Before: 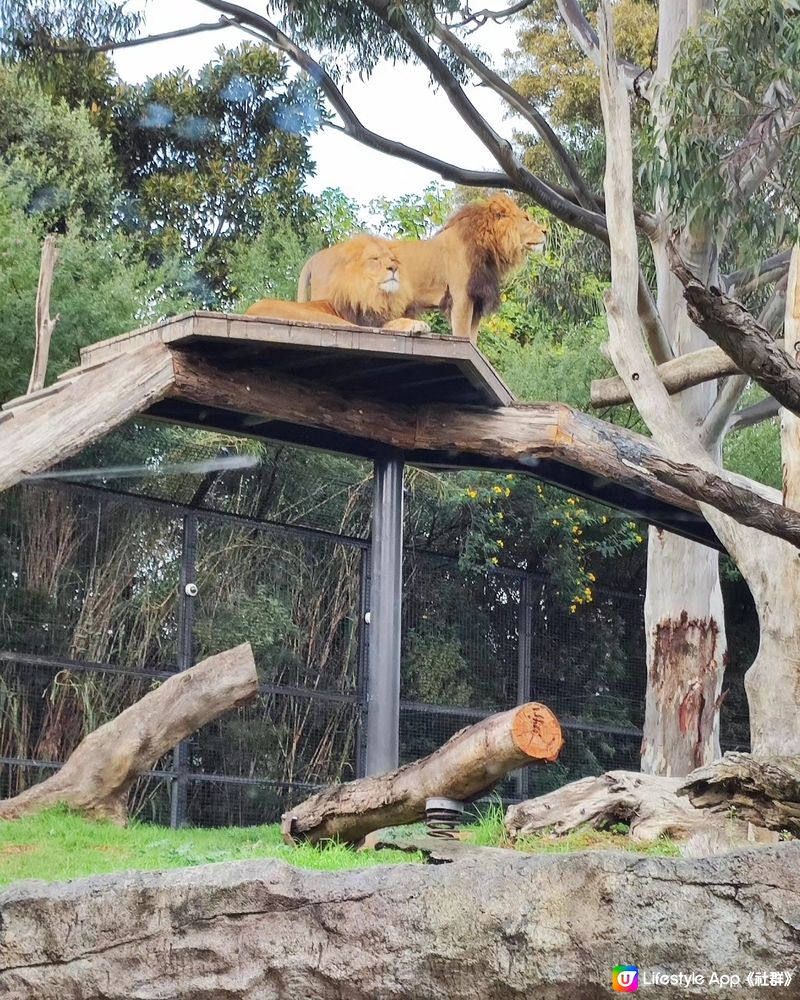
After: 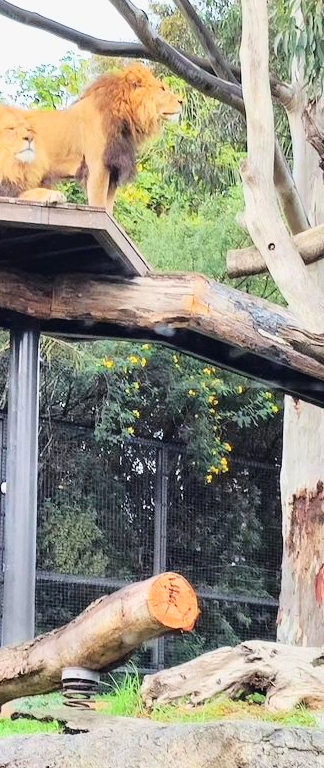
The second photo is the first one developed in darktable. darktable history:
crop: left 45.561%, top 13.029%, right 13.923%, bottom 10.112%
shadows and highlights: shadows -20.01, white point adjustment -1.94, highlights -34.92
base curve: curves: ch0 [(0, 0) (0.008, 0.007) (0.022, 0.029) (0.048, 0.089) (0.092, 0.197) (0.191, 0.399) (0.275, 0.534) (0.357, 0.65) (0.477, 0.78) (0.542, 0.833) (0.799, 0.973) (1, 1)]
